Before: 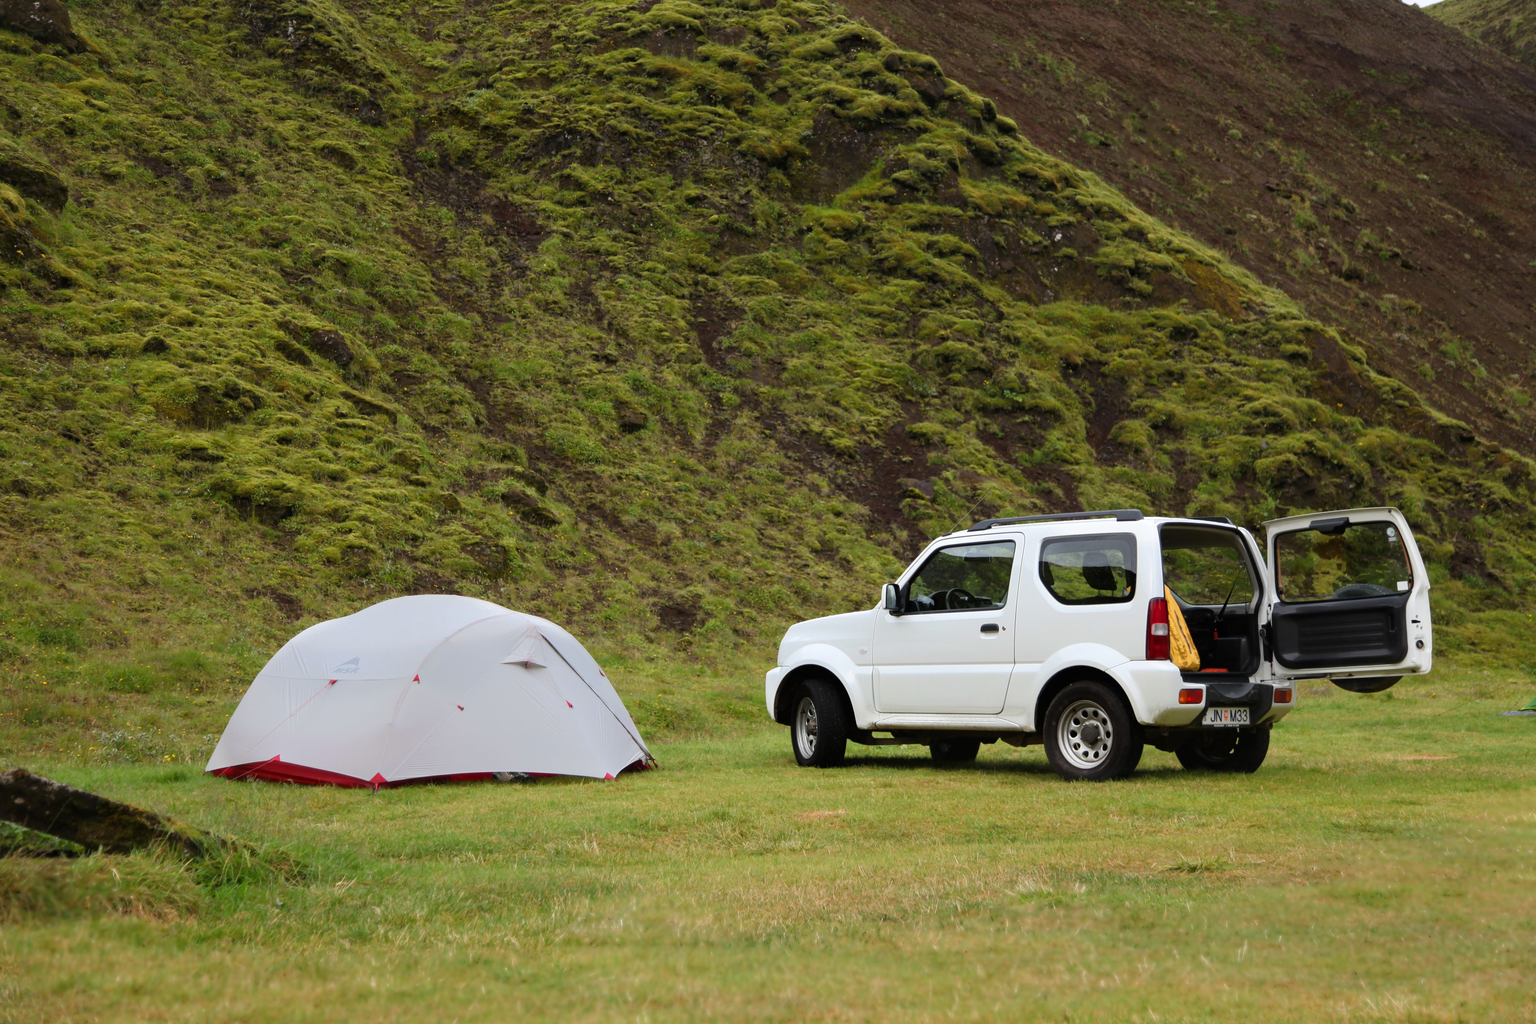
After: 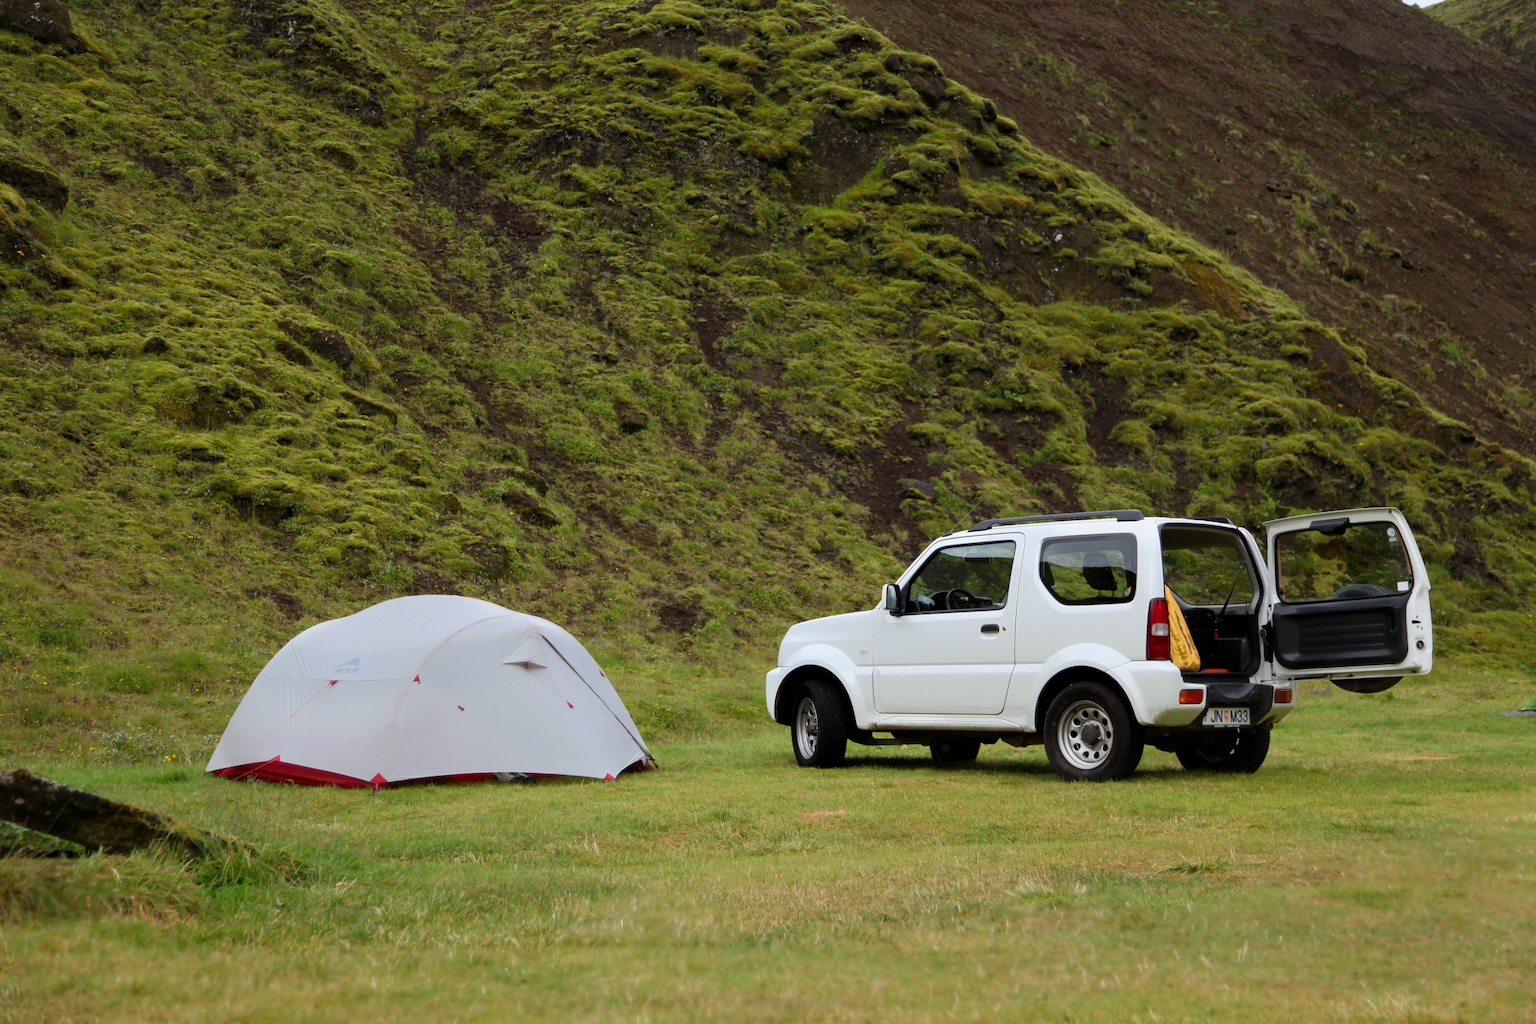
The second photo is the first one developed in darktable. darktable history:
white balance: red 0.986, blue 1.01
exposure: black level correction 0.002, exposure -0.1 EV, compensate highlight preservation false
